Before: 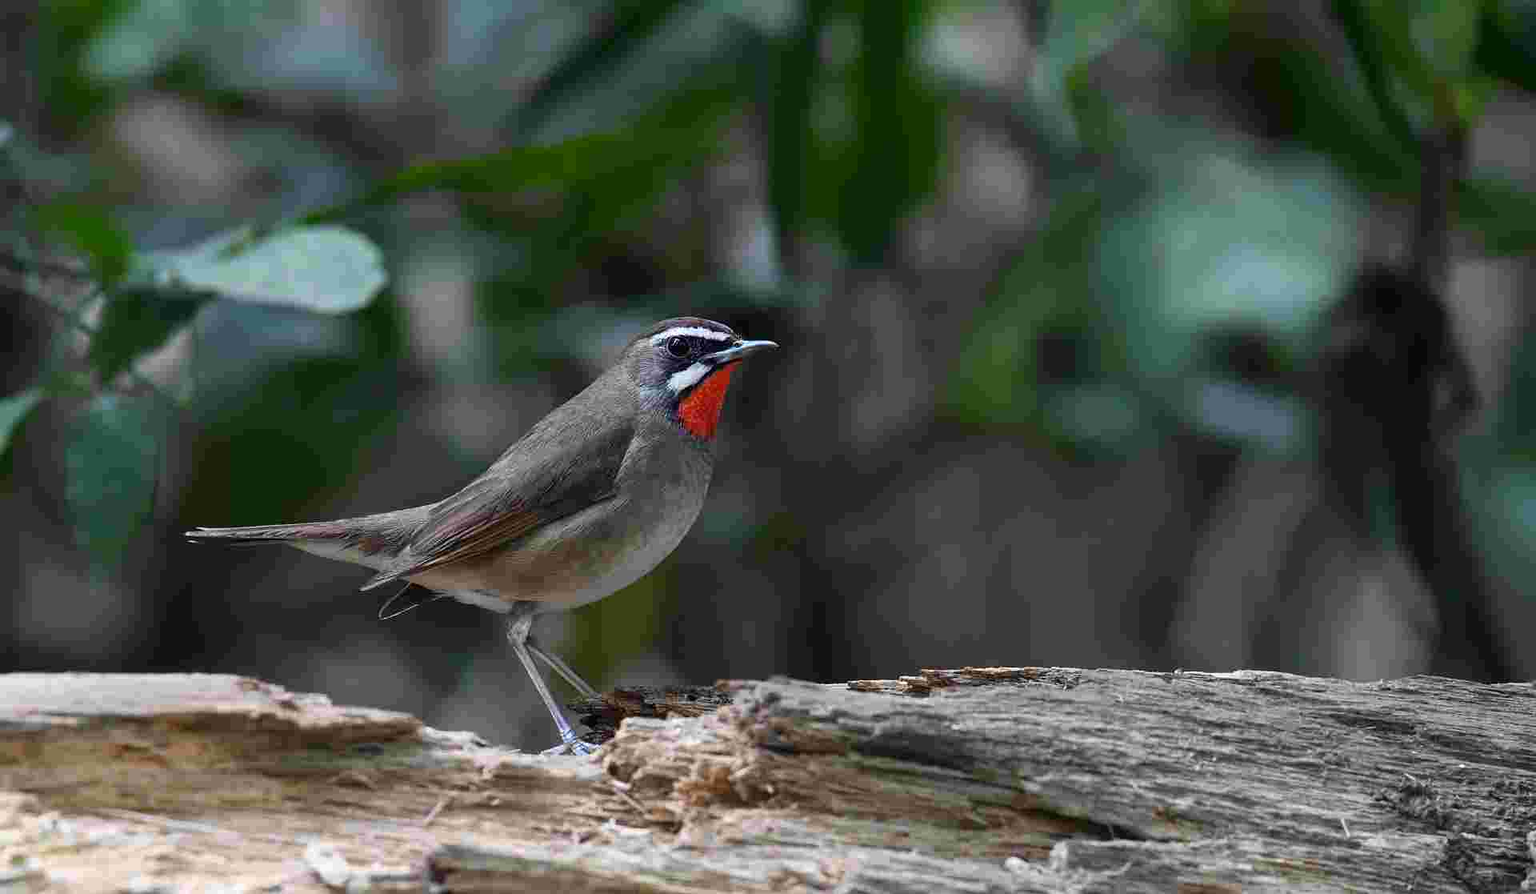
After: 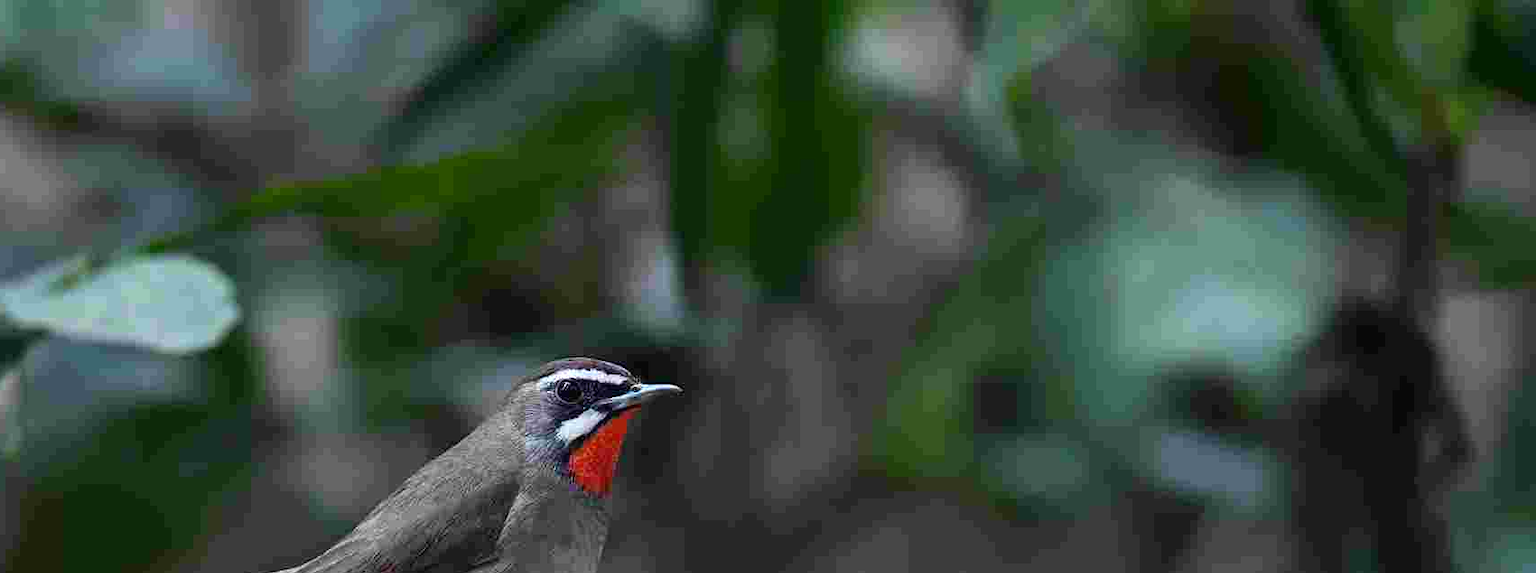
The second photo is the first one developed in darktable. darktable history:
crop and rotate: left 11.363%, bottom 43.1%
levels: levels [0, 0.48, 0.961]
